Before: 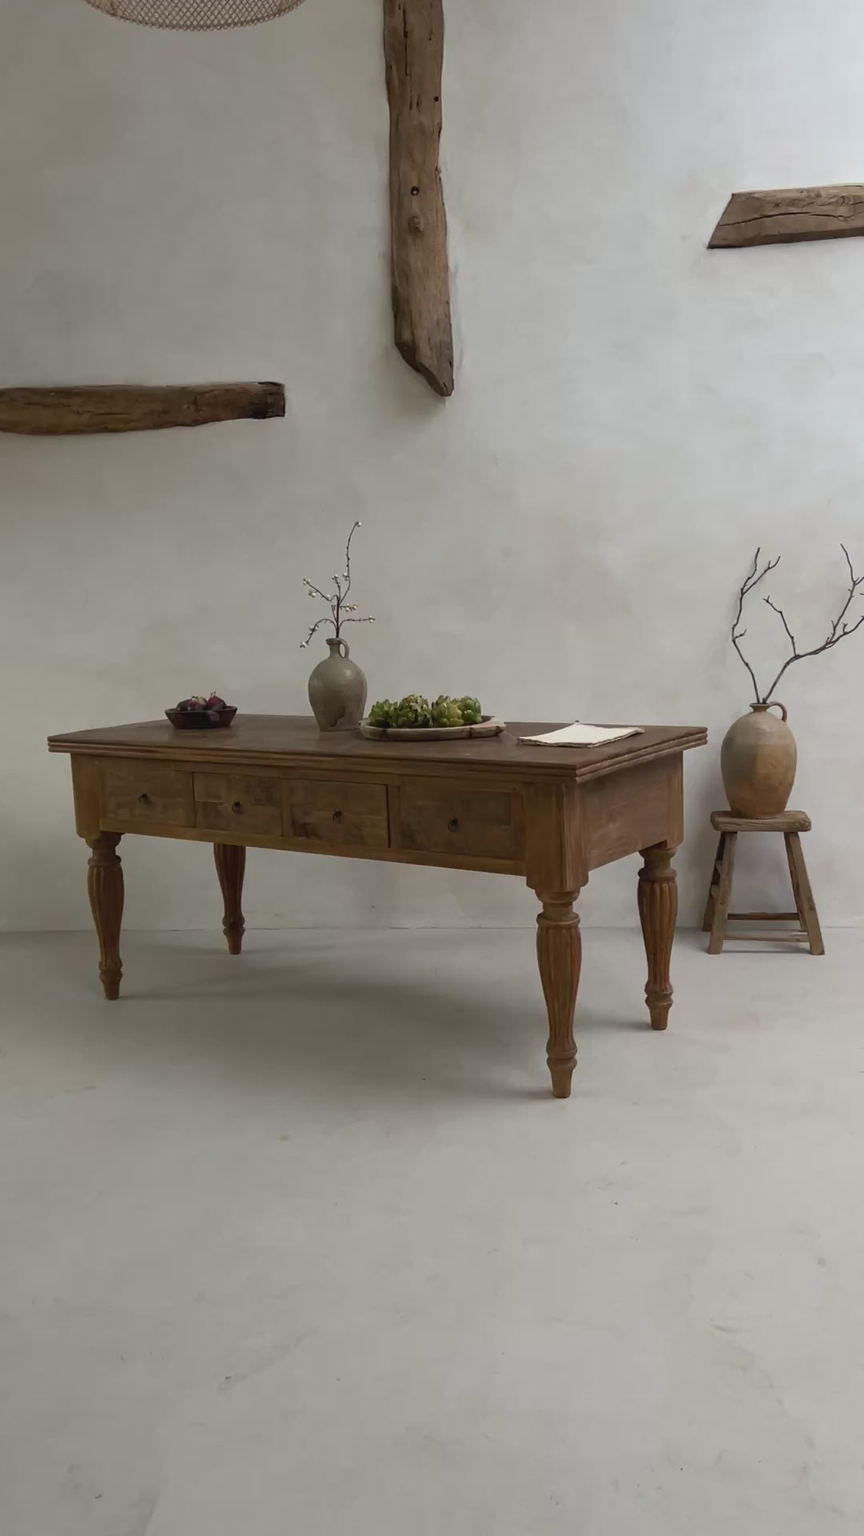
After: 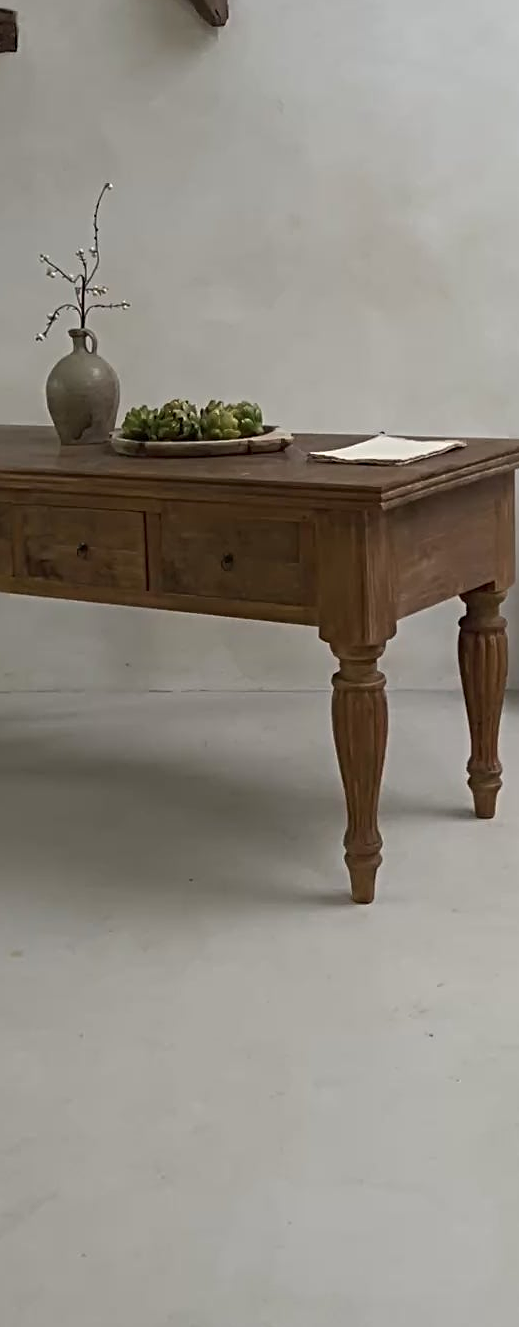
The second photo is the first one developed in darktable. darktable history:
crop: left 31.397%, top 24.439%, right 20.476%, bottom 6.435%
sharpen: radius 3.983
